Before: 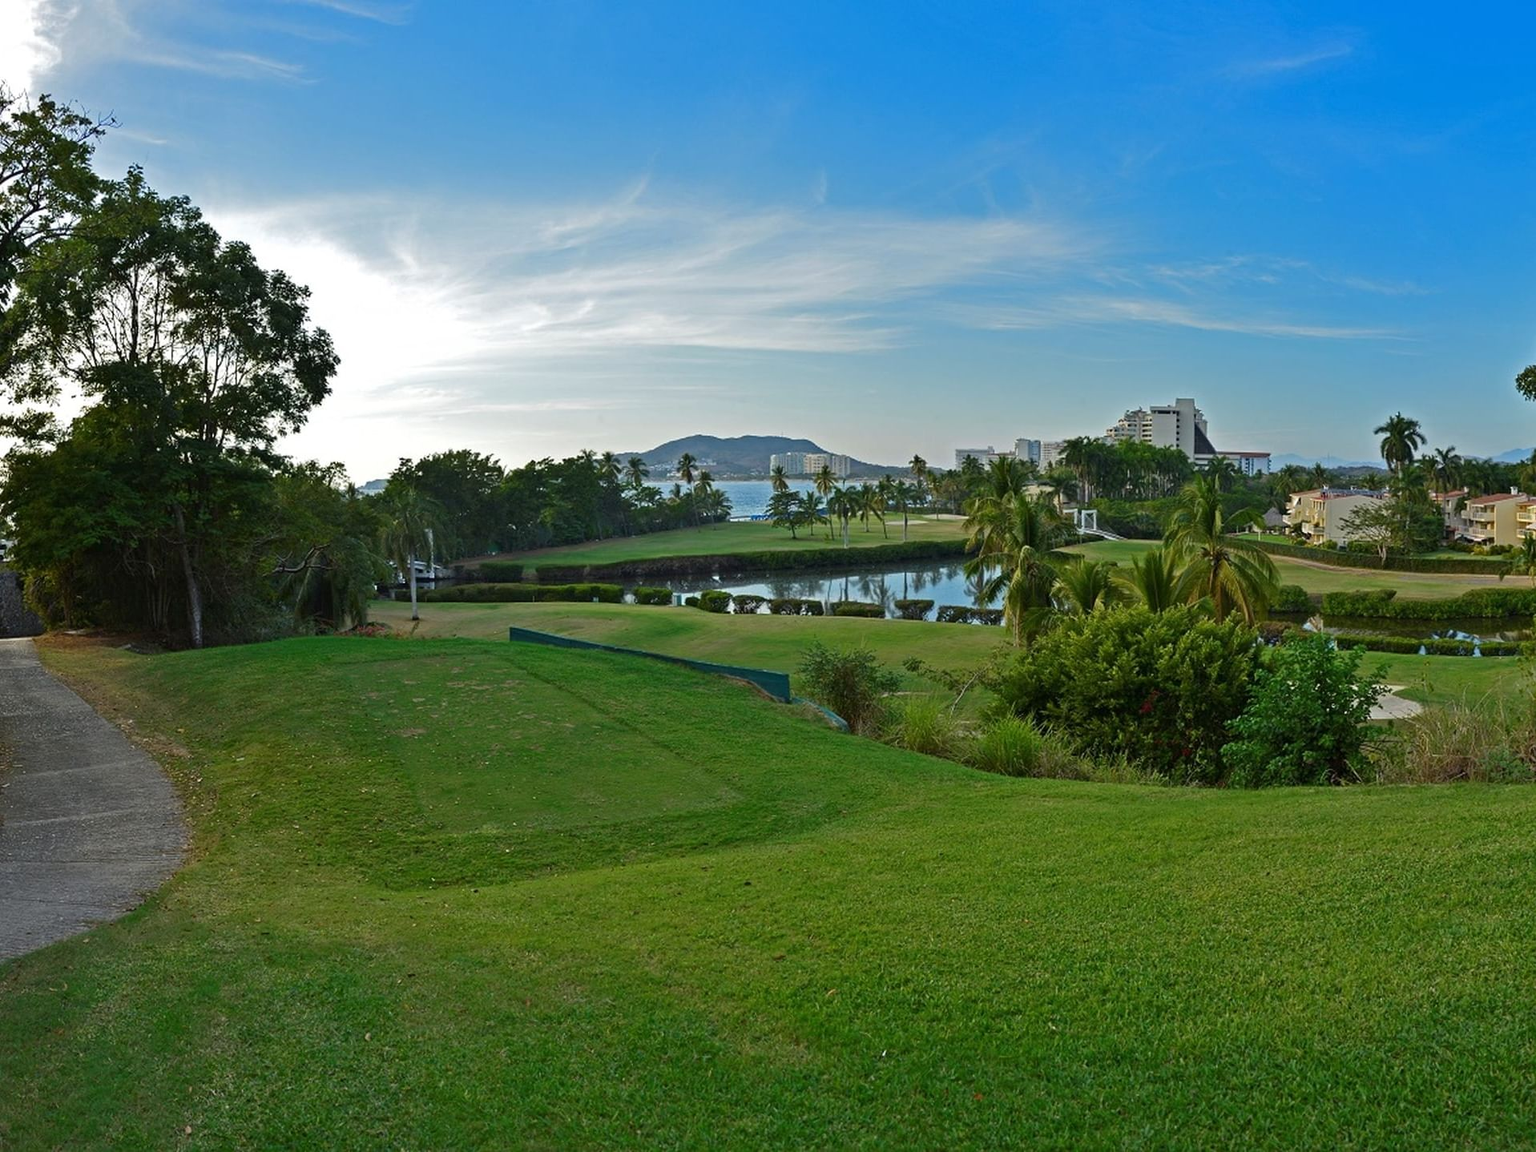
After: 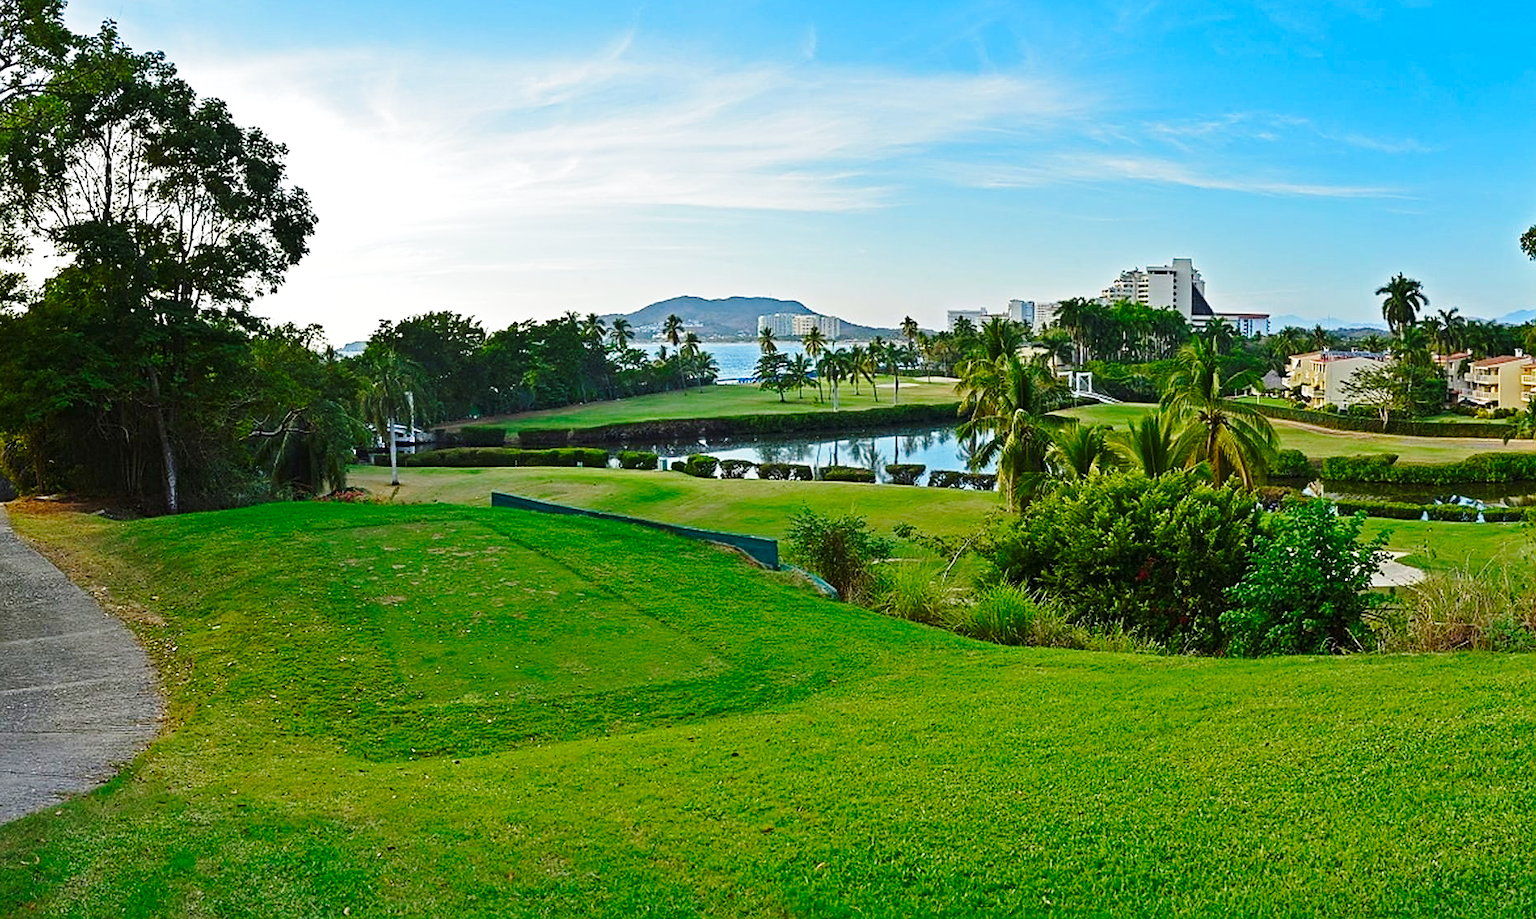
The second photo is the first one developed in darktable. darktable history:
contrast brightness saturation: saturation 0.18
sharpen: on, module defaults
crop and rotate: left 1.944%, top 12.689%, right 0.223%, bottom 9.179%
base curve: curves: ch0 [(0, 0) (0.028, 0.03) (0.121, 0.232) (0.46, 0.748) (0.859, 0.968) (1, 1)], preserve colors none
